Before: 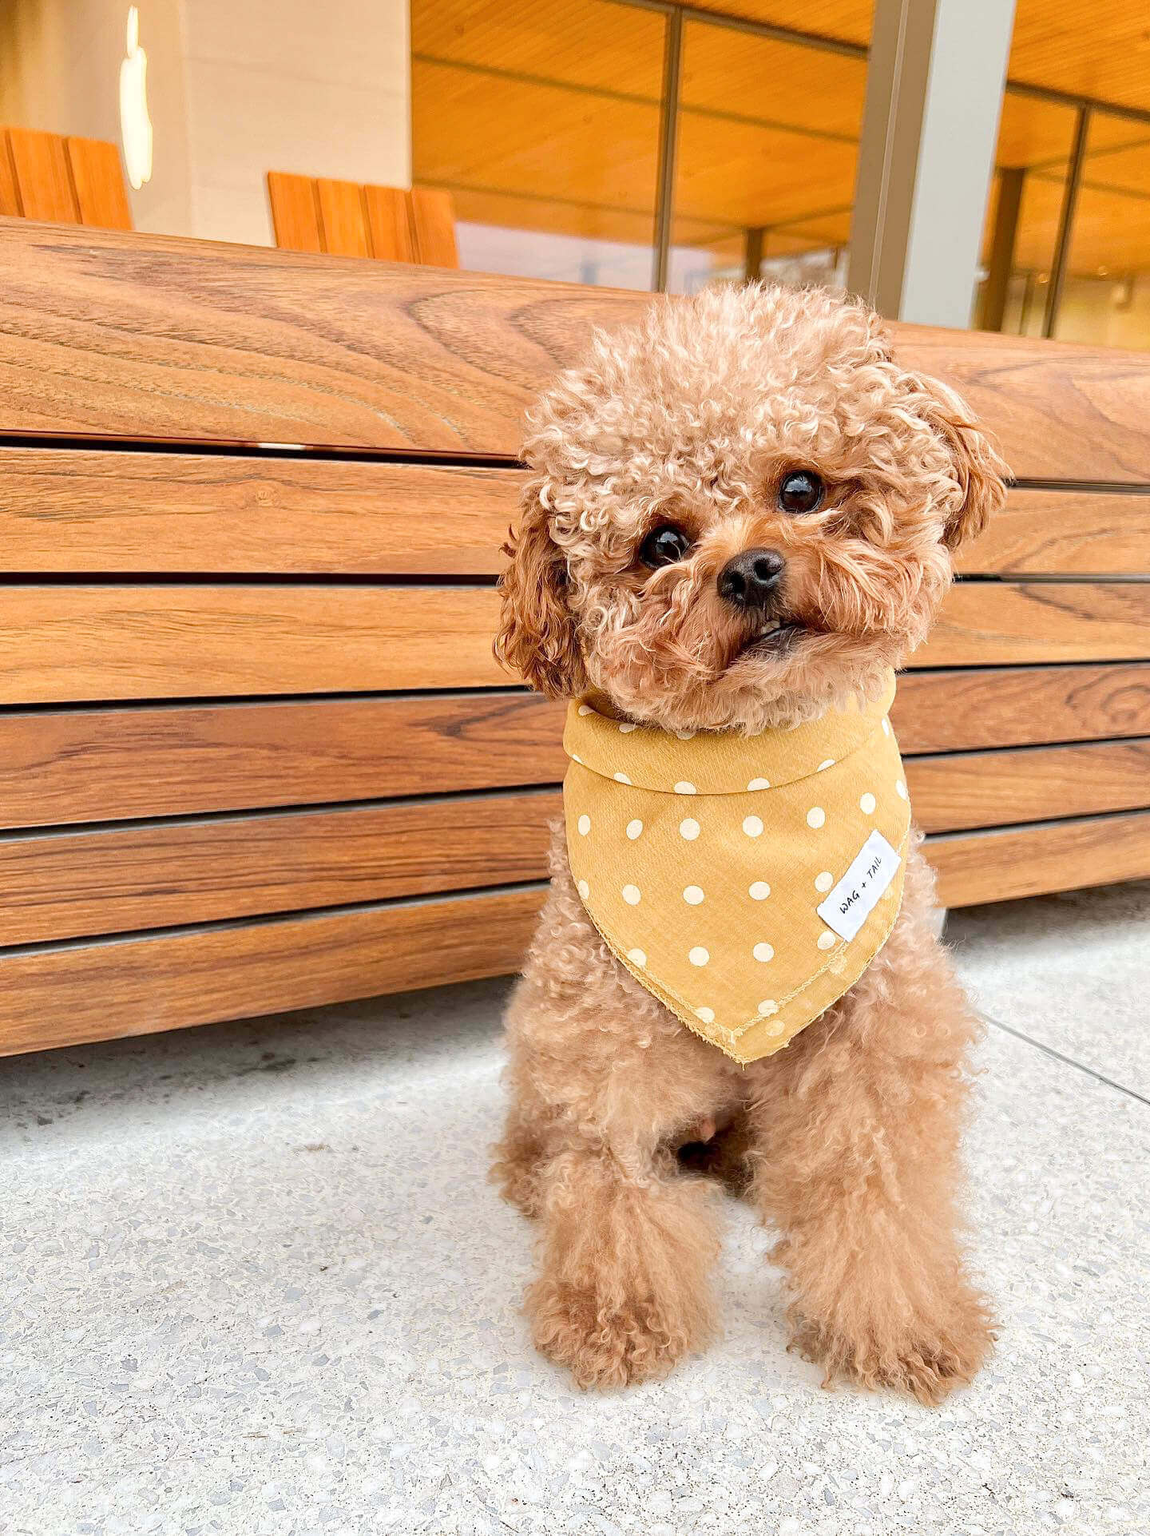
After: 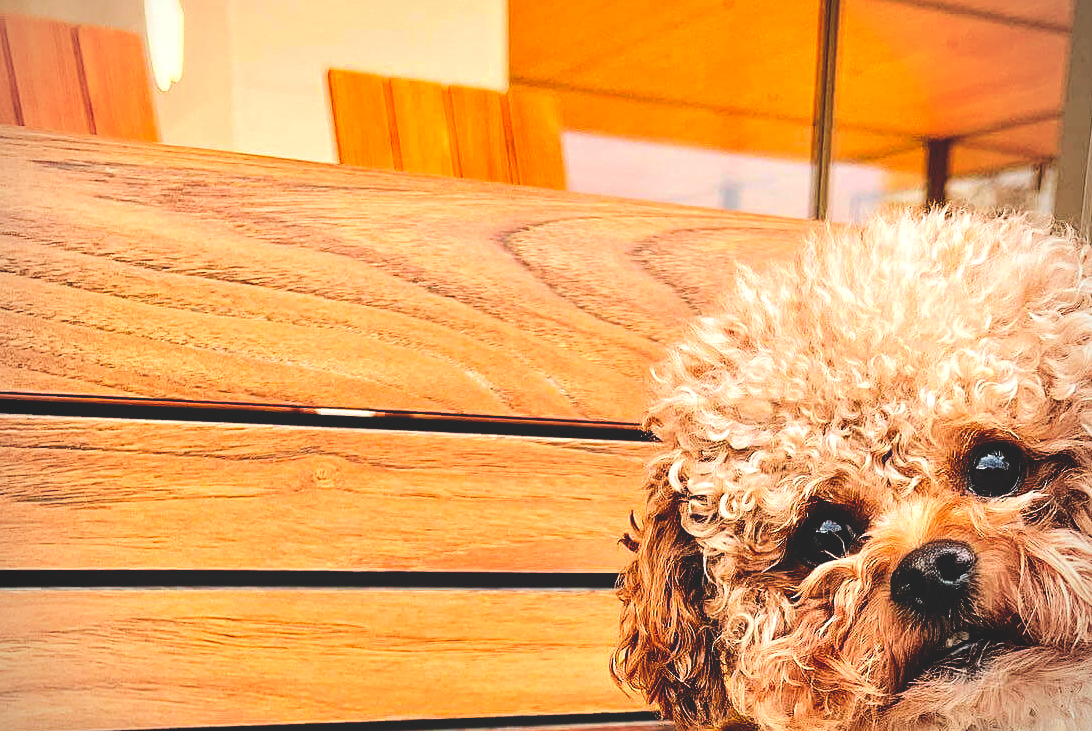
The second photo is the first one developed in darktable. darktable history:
tone equalizer: -8 EV 0.028 EV, -7 EV -0.007 EV, -6 EV 0.035 EV, -5 EV 0.05 EV, -4 EV 0.271 EV, -3 EV 0.648 EV, -2 EV 0.579 EV, -1 EV 0.198 EV, +0 EV 0.04 EV, edges refinement/feathering 500, mask exposure compensation -1.57 EV, preserve details no
local contrast: highlights 100%, shadows 102%, detail 120%, midtone range 0.2
tone curve: curves: ch0 [(0, 0) (0.003, 0.003) (0.011, 0.011) (0.025, 0.025) (0.044, 0.044) (0.069, 0.069) (0.1, 0.099) (0.136, 0.135) (0.177, 0.177) (0.224, 0.224) (0.277, 0.276) (0.335, 0.334) (0.399, 0.398) (0.468, 0.467) (0.543, 0.547) (0.623, 0.626) (0.709, 0.712) (0.801, 0.802) (0.898, 0.898) (1, 1)], preserve colors none
crop: left 0.51%, top 7.635%, right 23.59%, bottom 54.315%
sharpen: amount 0.209
base curve: curves: ch0 [(0, 0.02) (0.083, 0.036) (1, 1)], preserve colors none
vignetting: on, module defaults
